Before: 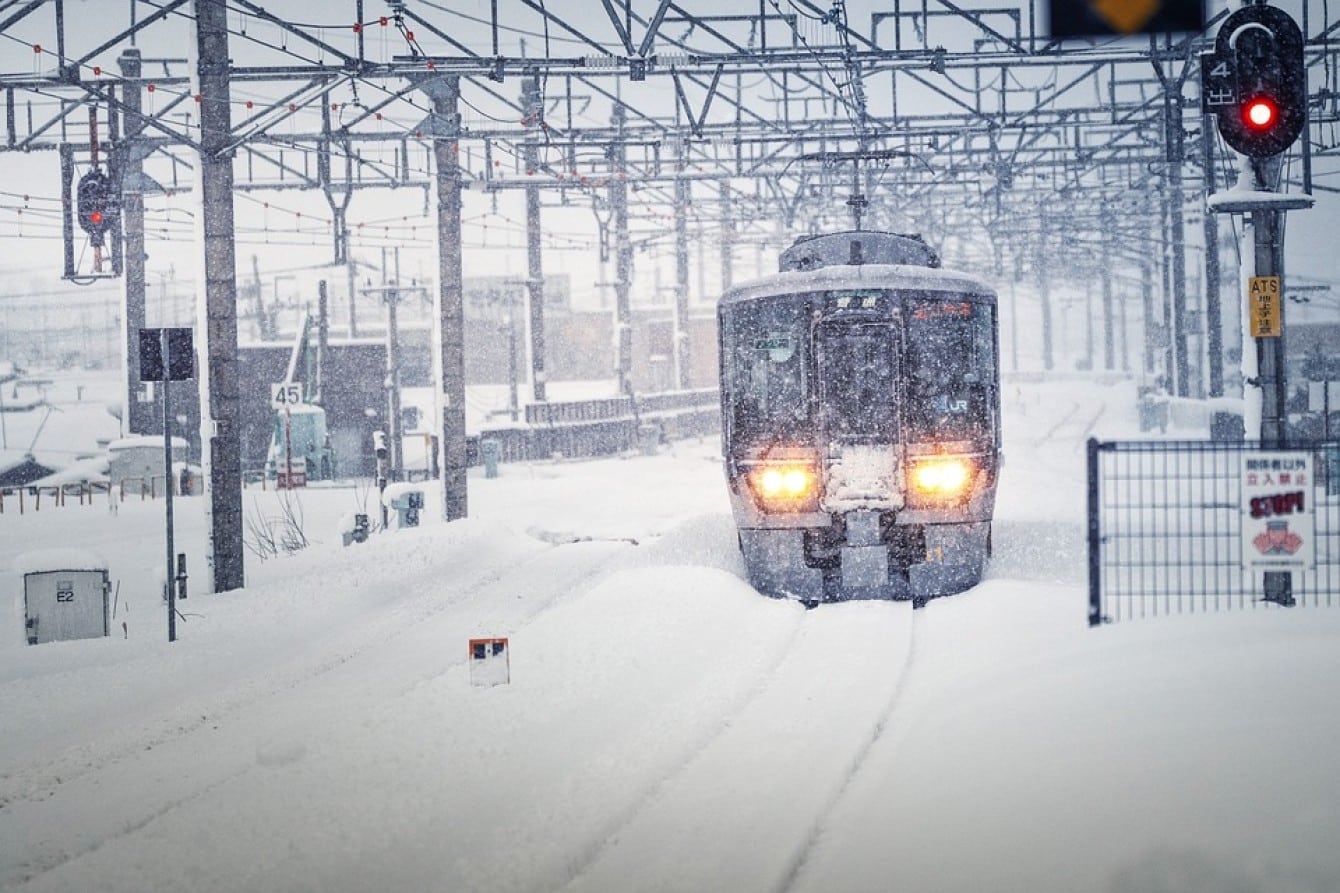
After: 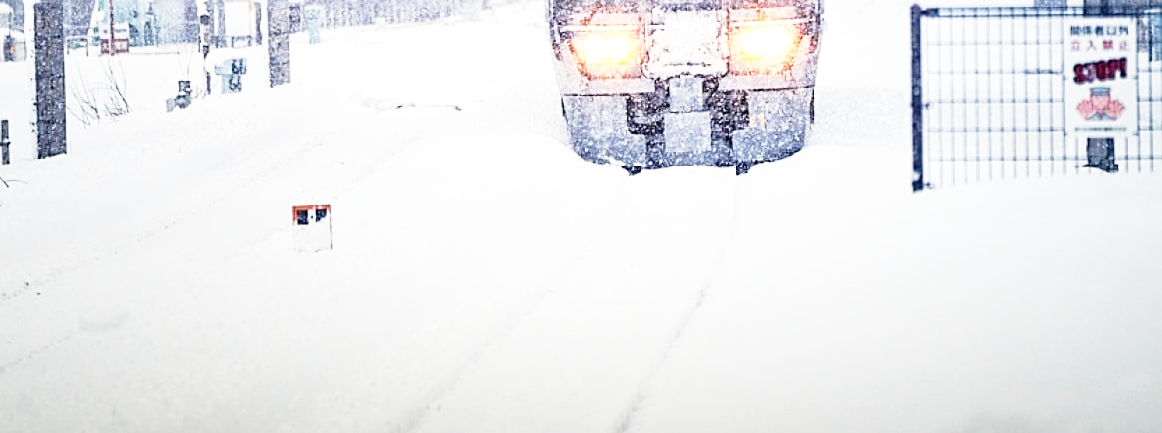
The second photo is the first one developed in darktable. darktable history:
crop and rotate: left 13.278%, top 48.648%, bottom 2.772%
base curve: curves: ch0 [(0, 0) (0.012, 0.01) (0.073, 0.168) (0.31, 0.711) (0.645, 0.957) (1, 1)], preserve colors none
sharpen: radius 2.755
